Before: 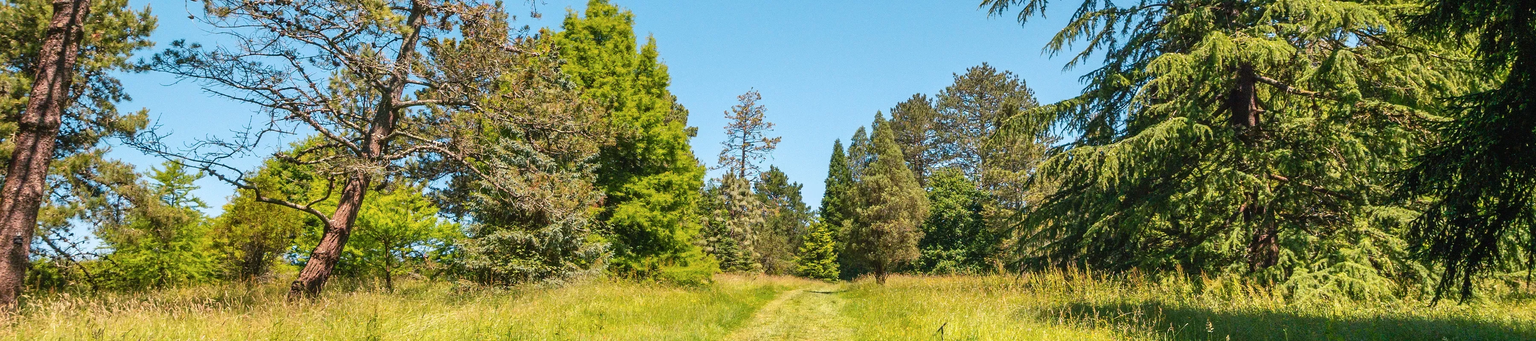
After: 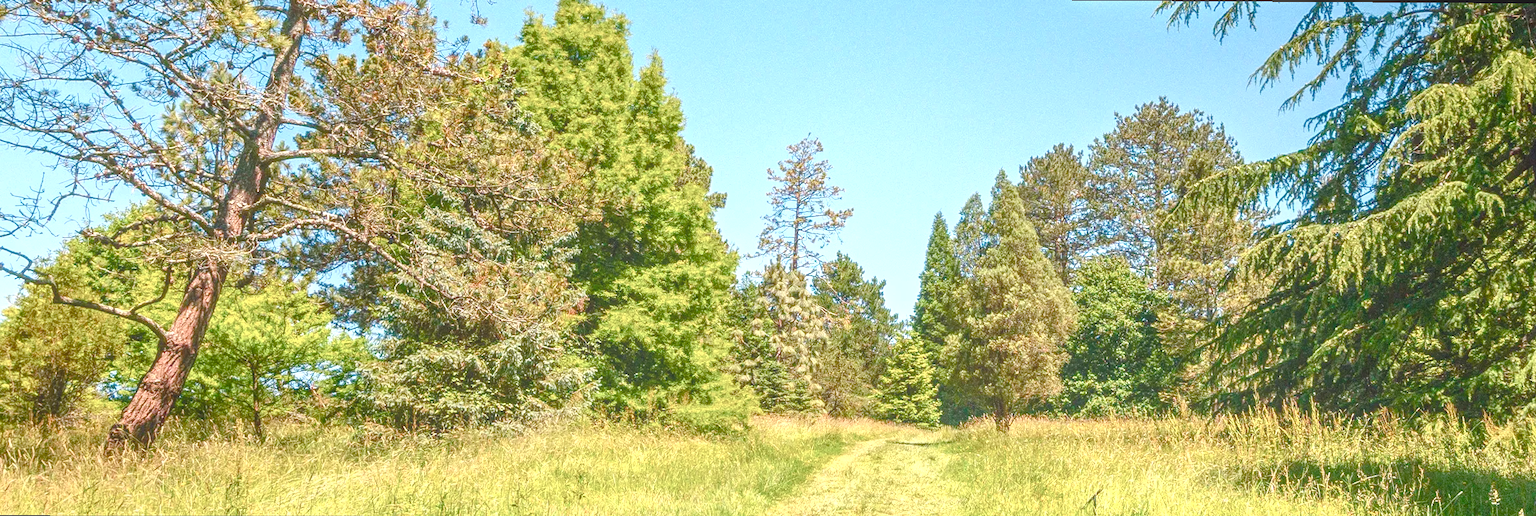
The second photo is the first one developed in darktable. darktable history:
shadows and highlights: radius 121.13, shadows 21.4, white point adjustment -9.72, highlights -14.39, soften with gaussian
local contrast: highlights 73%, shadows 15%, midtone range 0.197
color balance rgb: perceptual saturation grading › global saturation 20%, perceptual saturation grading › highlights -50%, perceptual saturation grading › shadows 30%
rotate and perspective: rotation 0.174°, lens shift (vertical) 0.013, lens shift (horizontal) 0.019, shear 0.001, automatic cropping original format, crop left 0.007, crop right 0.991, crop top 0.016, crop bottom 0.997
base curve: exposure shift 0, preserve colors none
exposure: black level correction 0, exposure 1 EV, compensate exposure bias true, compensate highlight preservation false
crop and rotate: left 14.436%, right 18.898%
